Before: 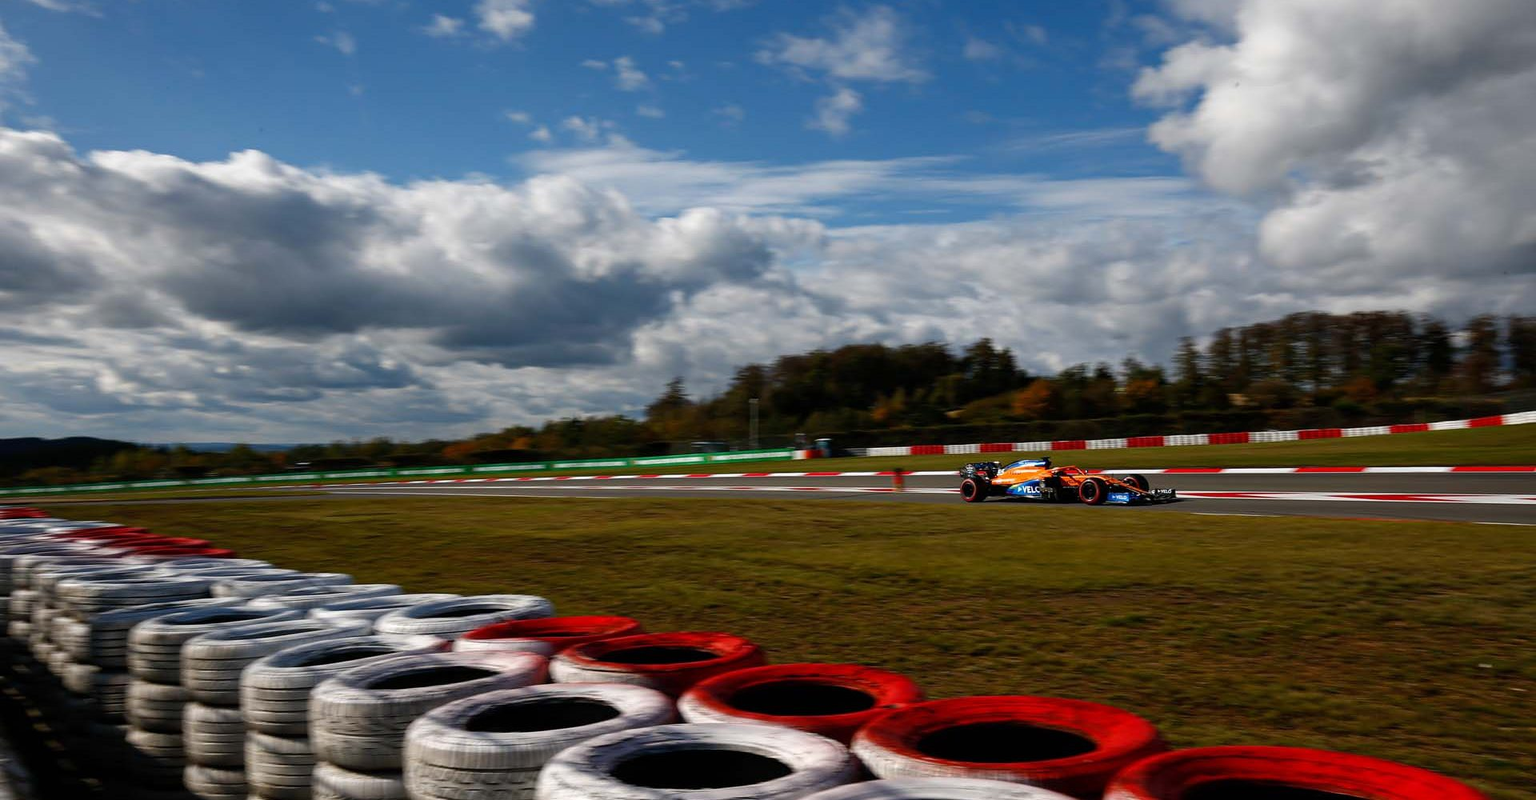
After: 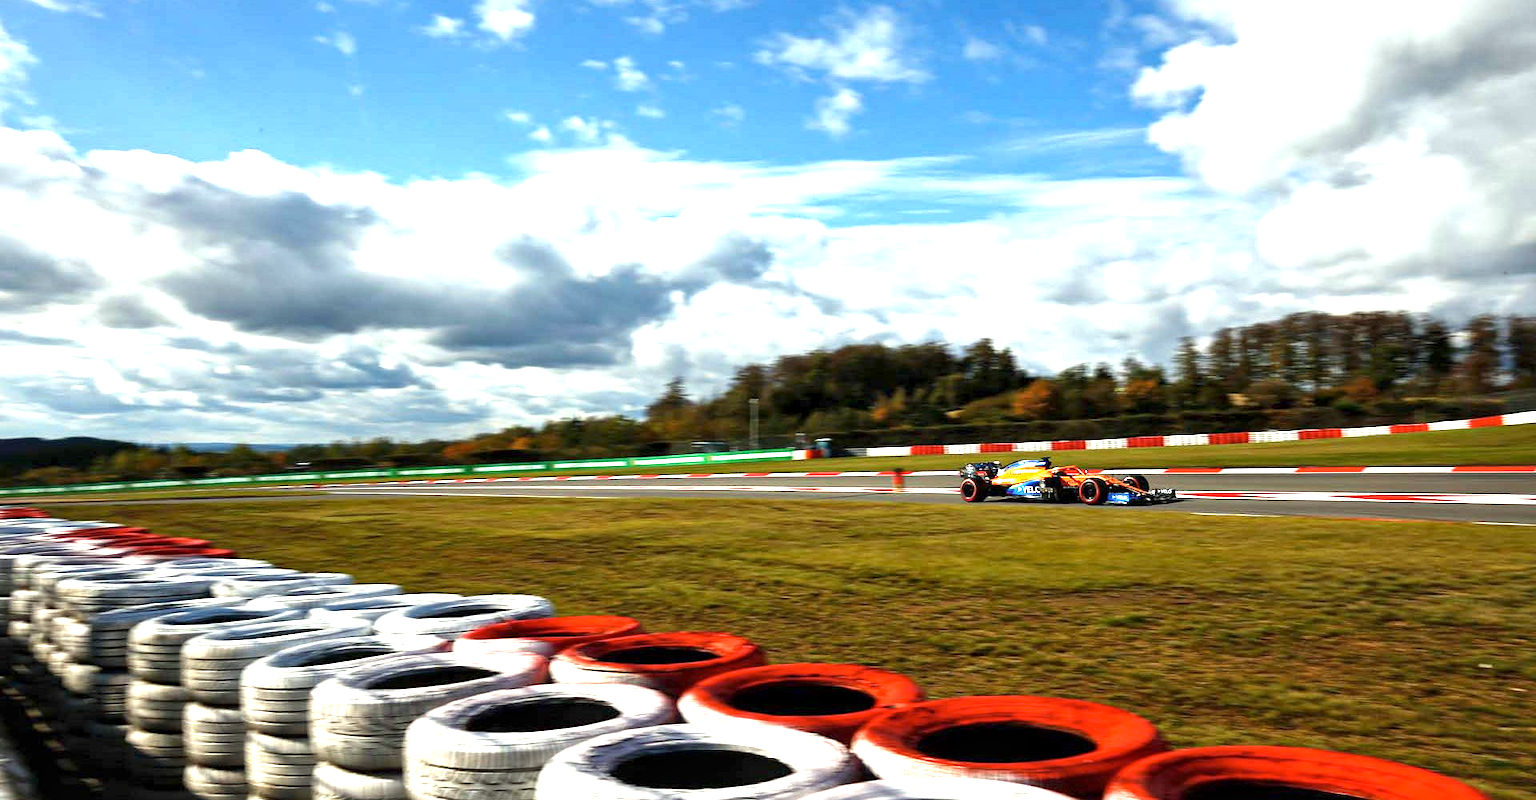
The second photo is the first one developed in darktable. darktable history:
color correction: highlights a* -4.71, highlights b* 5.04, saturation 0.964
local contrast: mode bilateral grid, contrast 30, coarseness 25, midtone range 0.2
exposure: black level correction 0, exposure 1.742 EV, compensate highlight preservation false
